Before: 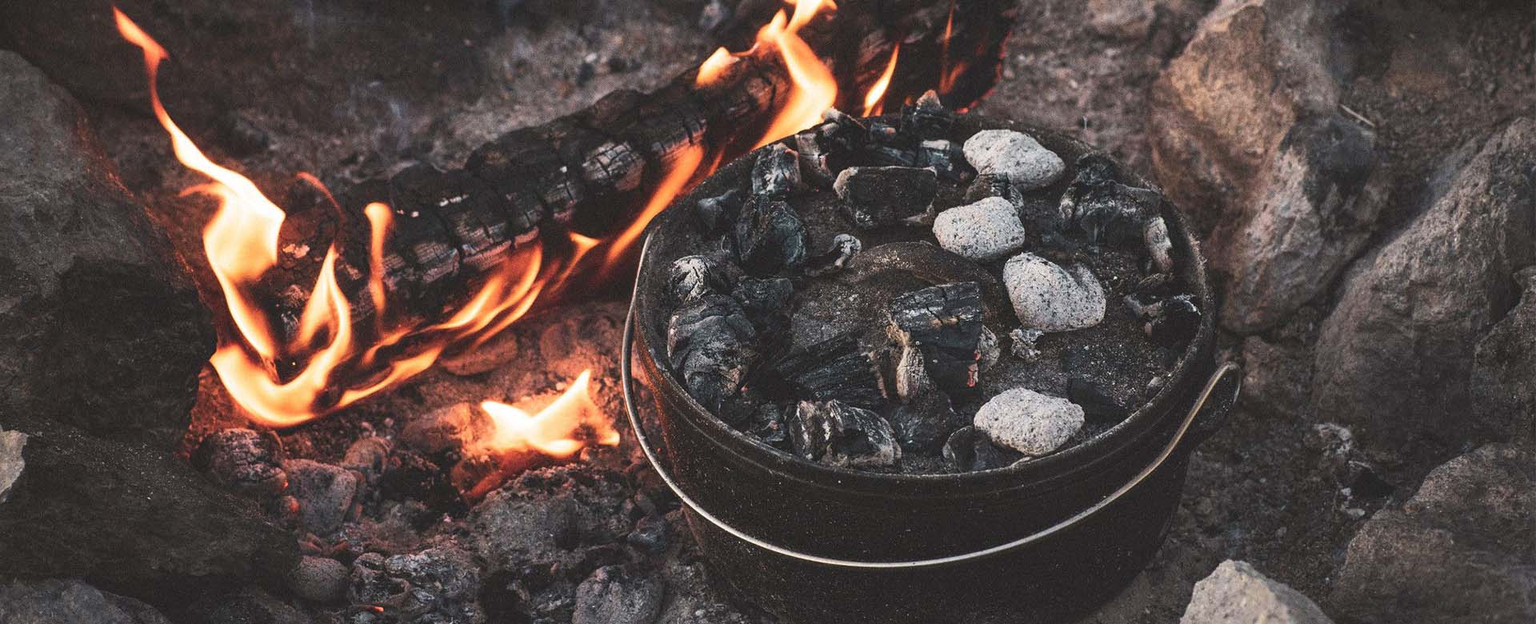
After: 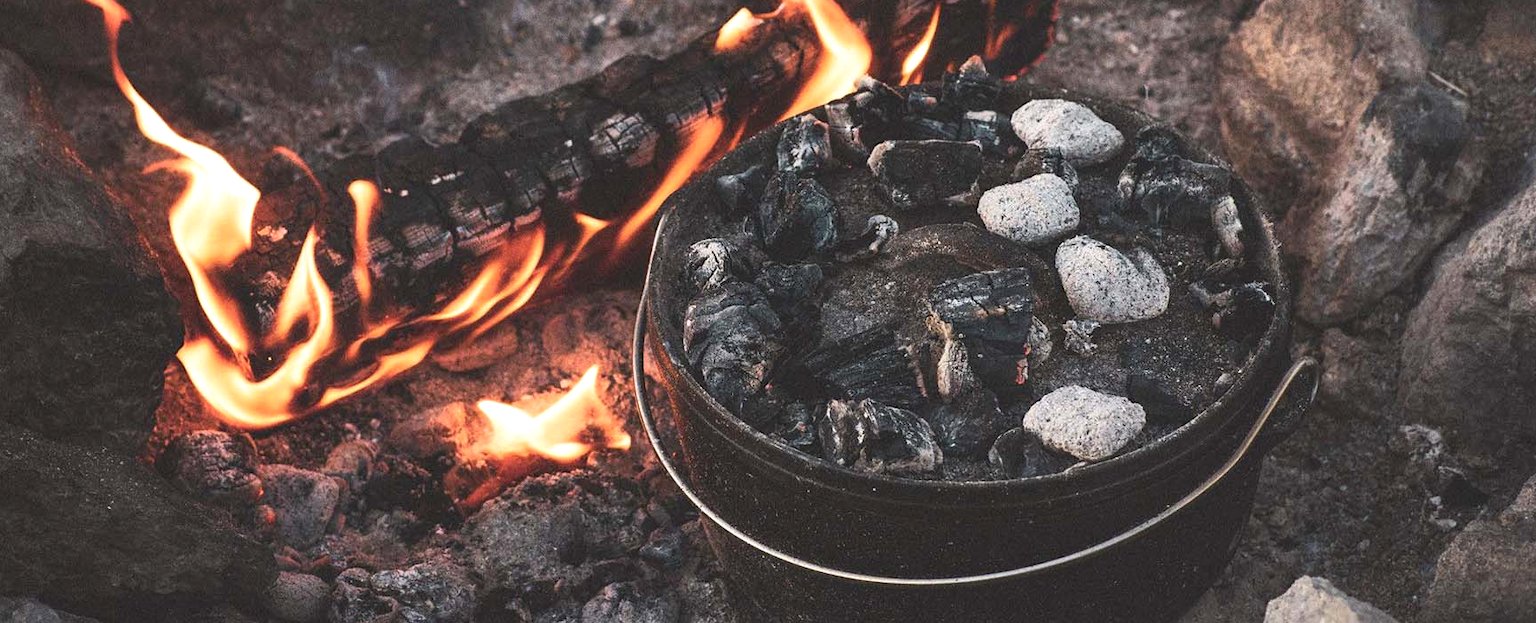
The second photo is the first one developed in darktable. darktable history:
crop: left 3.305%, top 6.436%, right 6.389%, bottom 3.258%
exposure: exposure 0.217 EV, compensate highlight preservation false
